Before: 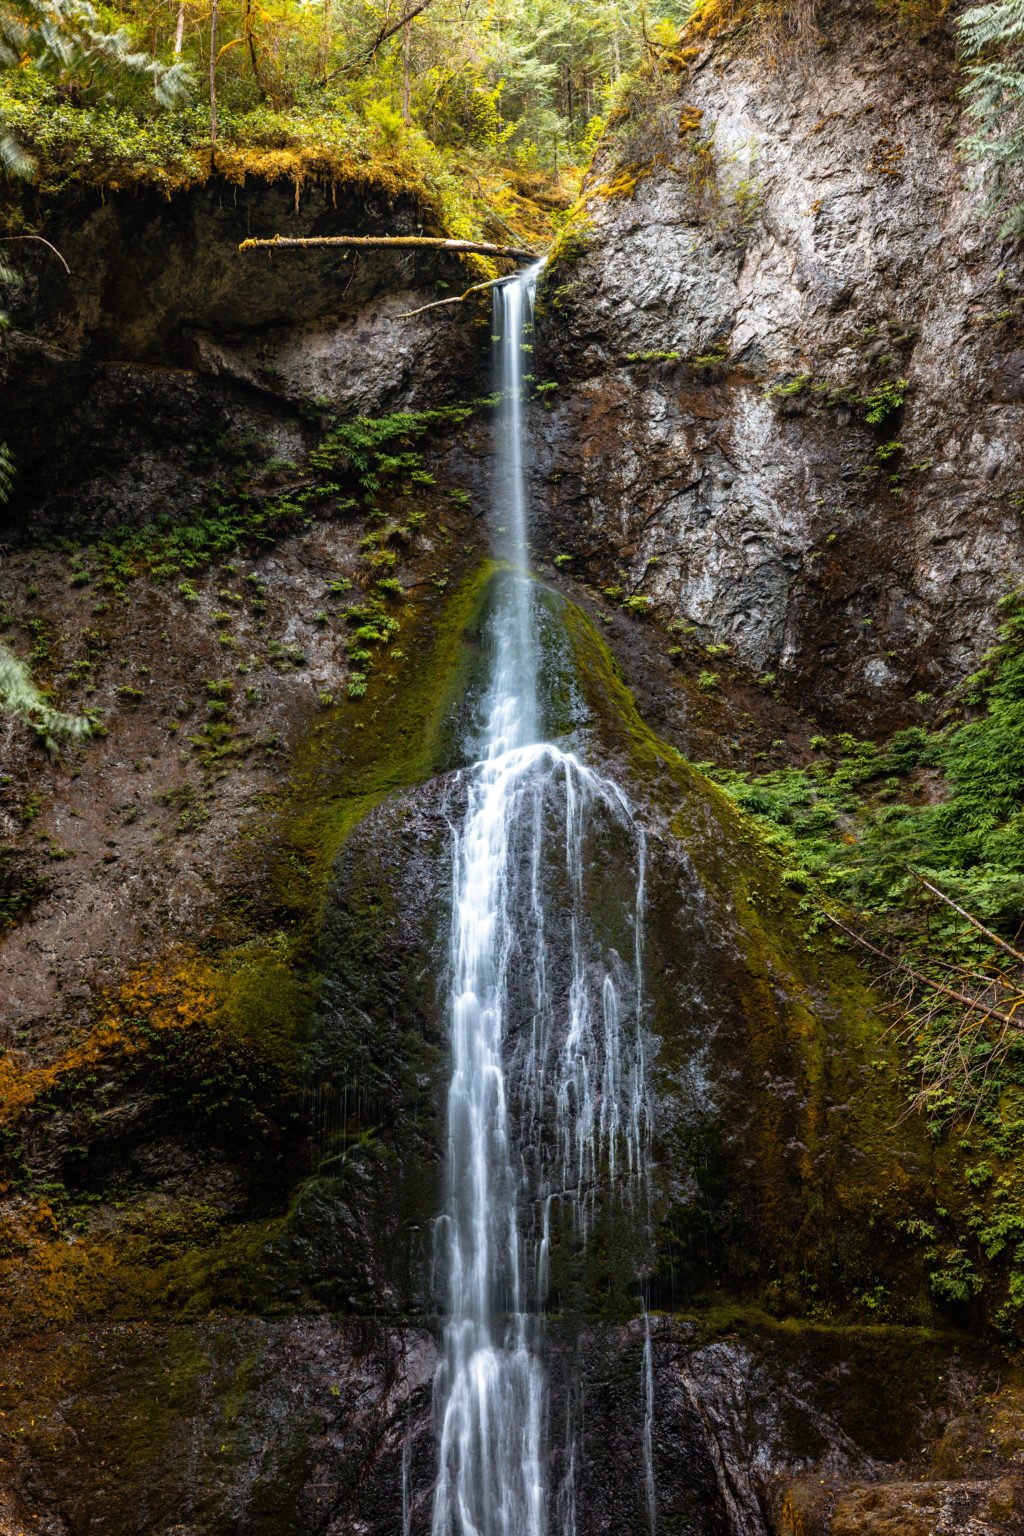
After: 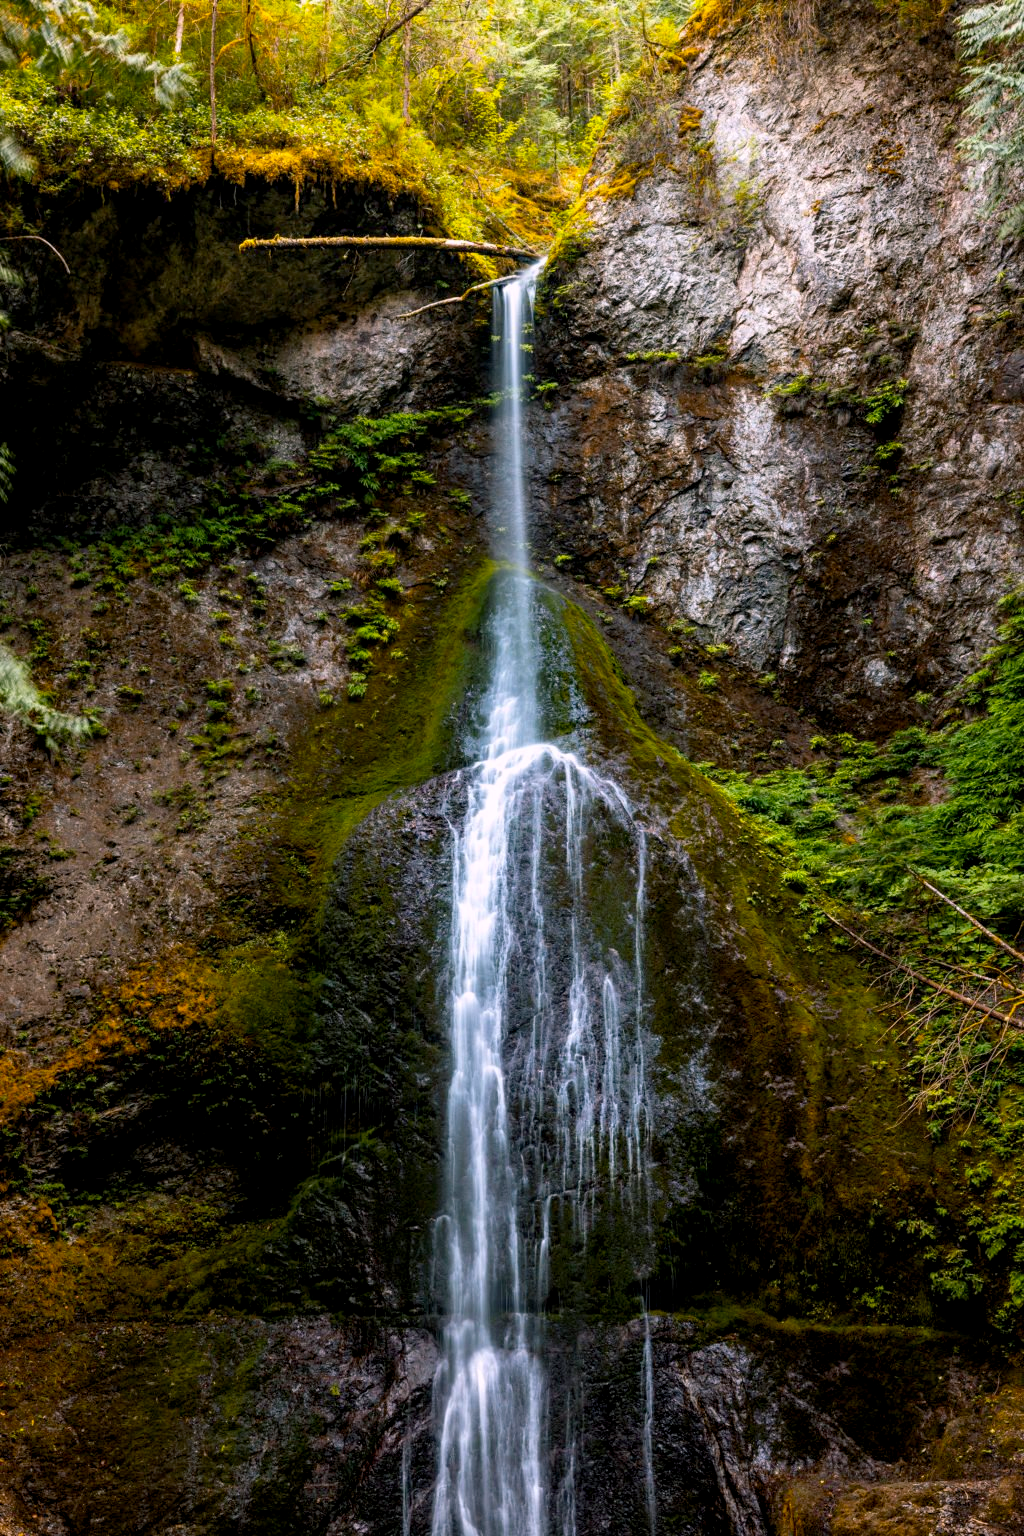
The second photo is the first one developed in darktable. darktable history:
exposure: compensate highlight preservation false
color balance rgb: shadows lift › chroma 2%, shadows lift › hue 217.2°, power › chroma 0.25%, power › hue 60°, highlights gain › chroma 1.5%, highlights gain › hue 309.6°, global offset › luminance -0.5%, perceptual saturation grading › global saturation 15%, global vibrance 20%
